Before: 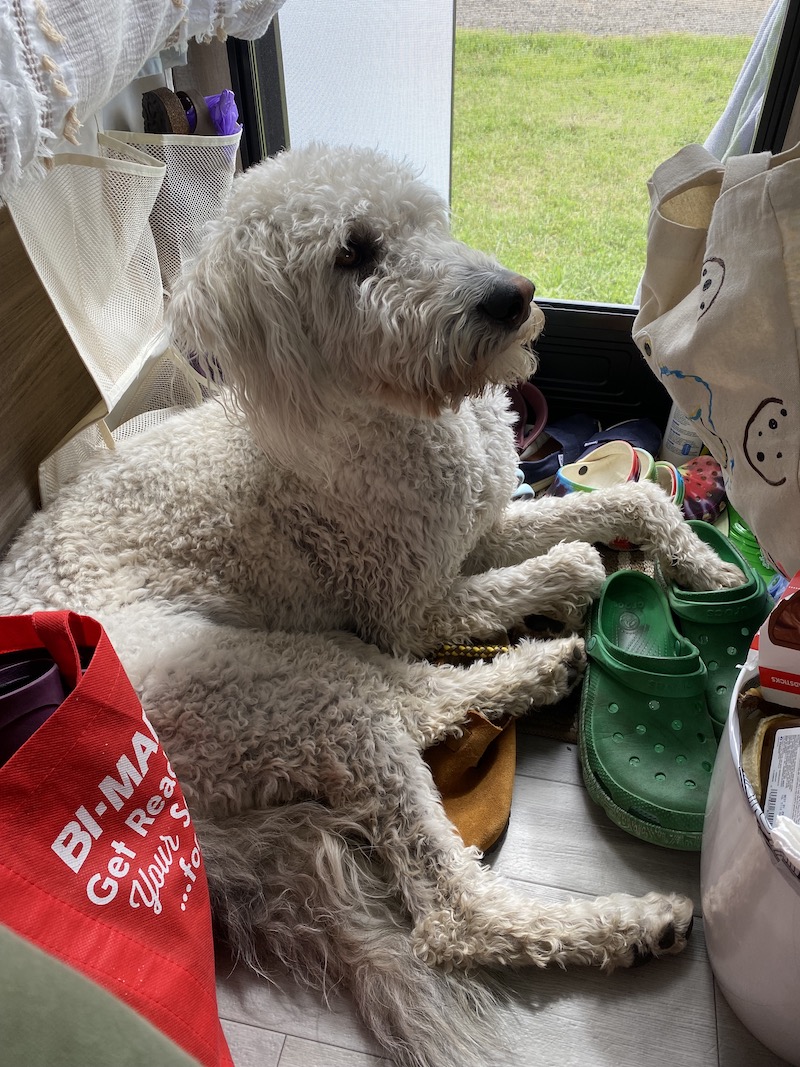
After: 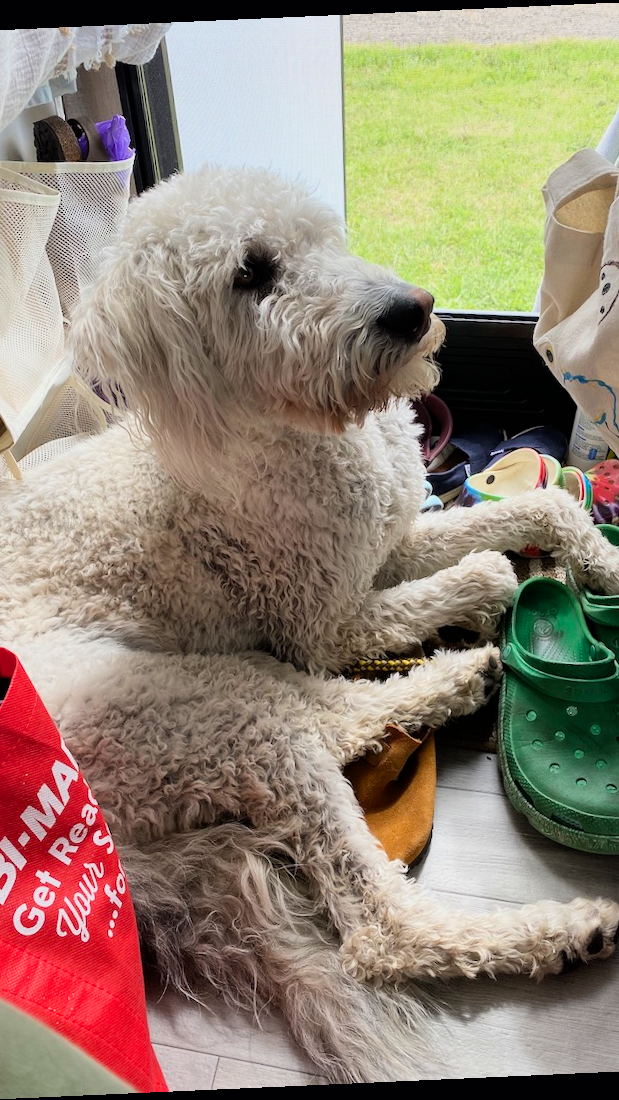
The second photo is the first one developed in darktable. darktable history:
exposure: exposure 0.785 EV, compensate highlight preservation false
rotate and perspective: rotation -2.56°, automatic cropping off
crop: left 13.443%, right 13.31%
filmic rgb: black relative exposure -7.82 EV, white relative exposure 4.29 EV, hardness 3.86, color science v6 (2022)
